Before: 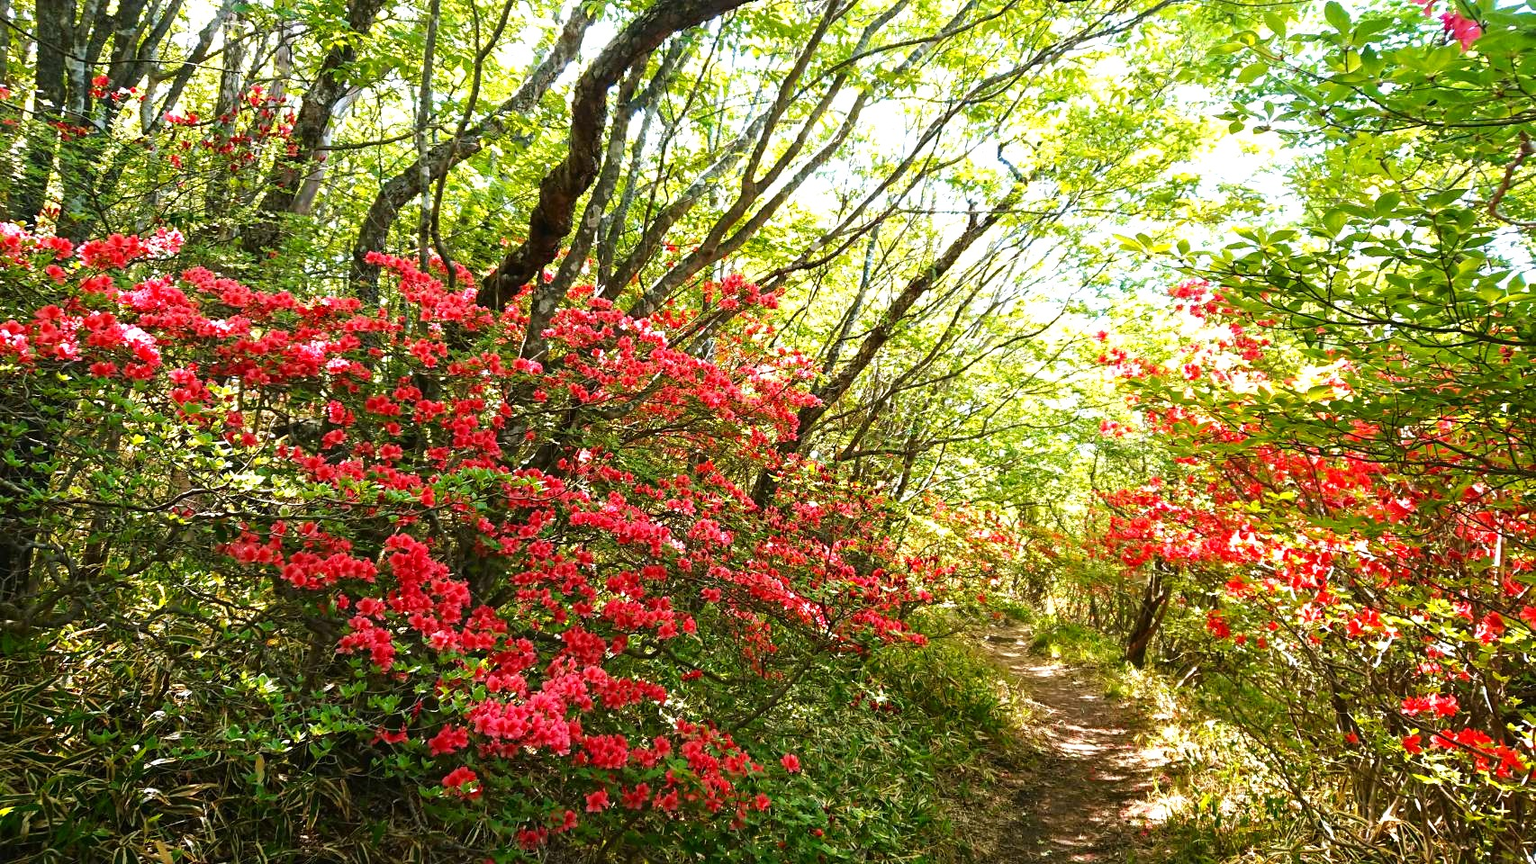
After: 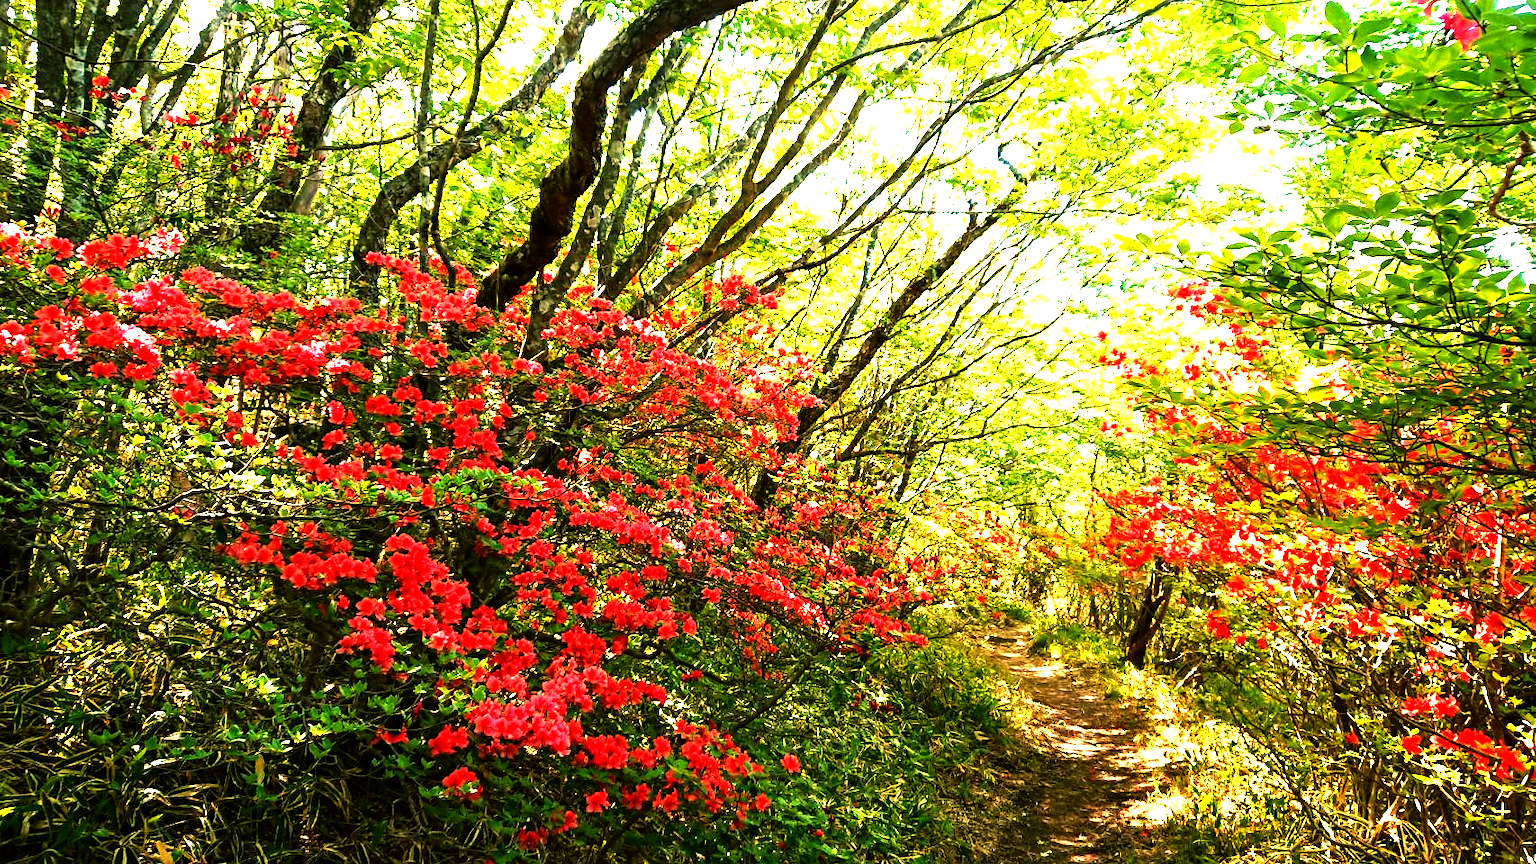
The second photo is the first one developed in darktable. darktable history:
color balance: mode lift, gamma, gain (sRGB), lift [1.014, 0.966, 0.918, 0.87], gamma [0.86, 0.734, 0.918, 0.976], gain [1.063, 1.13, 1.063, 0.86]
exposure: exposure 0.559 EV, compensate highlight preservation false
